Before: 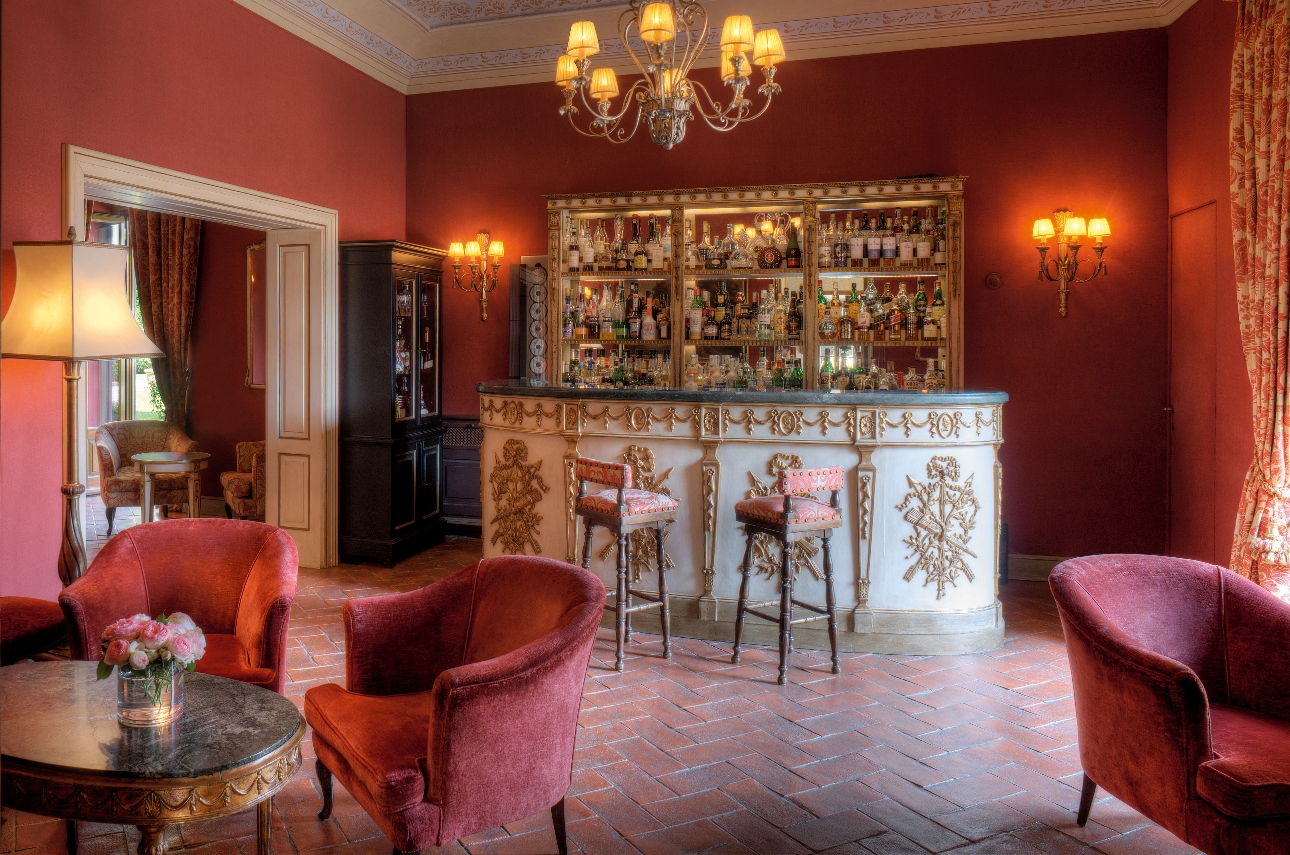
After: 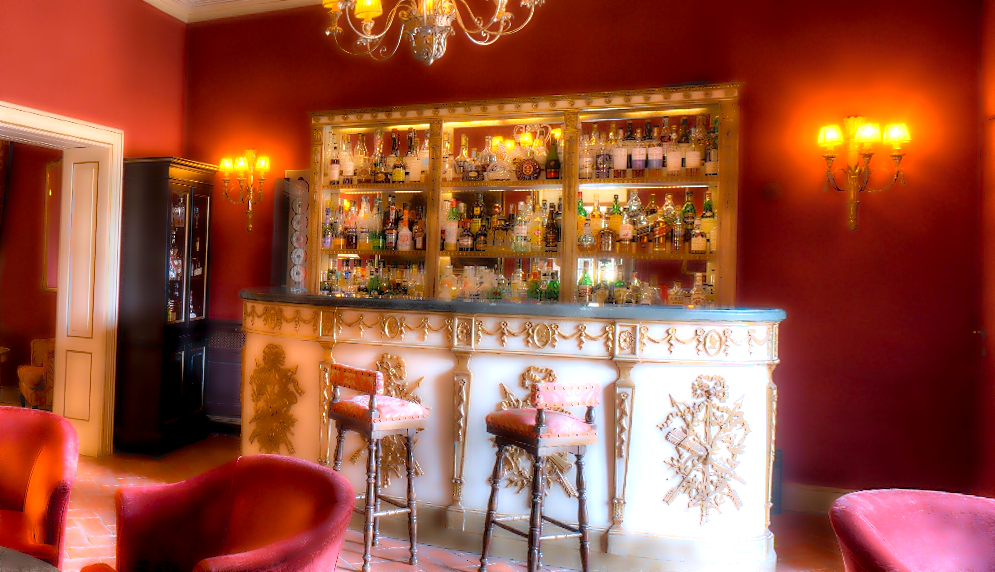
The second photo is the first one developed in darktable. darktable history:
crop and rotate: left 10.77%, top 5.1%, right 10.41%, bottom 16.76%
exposure: black level correction 0, exposure 0.7 EV, compensate exposure bias true, compensate highlight preservation false
white balance: red 1.004, blue 1.024
rotate and perspective: rotation 1.69°, lens shift (vertical) -0.023, lens shift (horizontal) -0.291, crop left 0.025, crop right 0.988, crop top 0.092, crop bottom 0.842
sharpen: on, module defaults
color balance rgb: perceptual saturation grading › global saturation 25%, global vibrance 20%
local contrast: detail 150%
lowpass: radius 4, soften with bilateral filter, unbound 0
